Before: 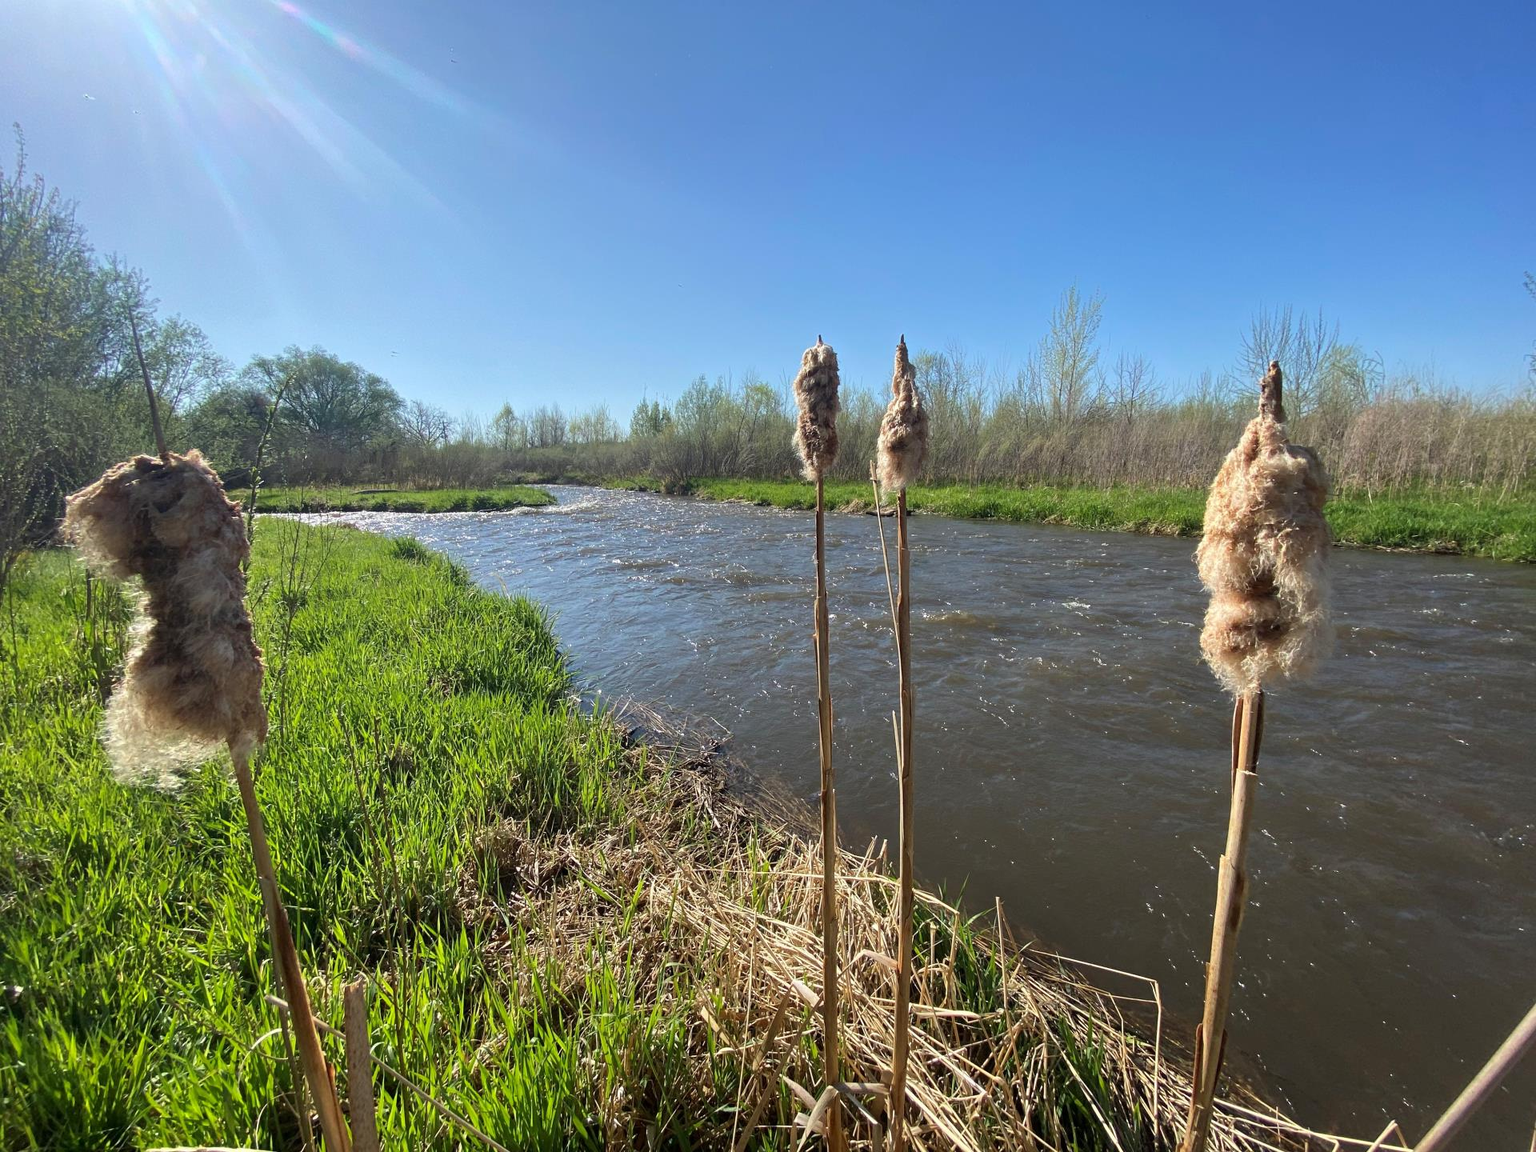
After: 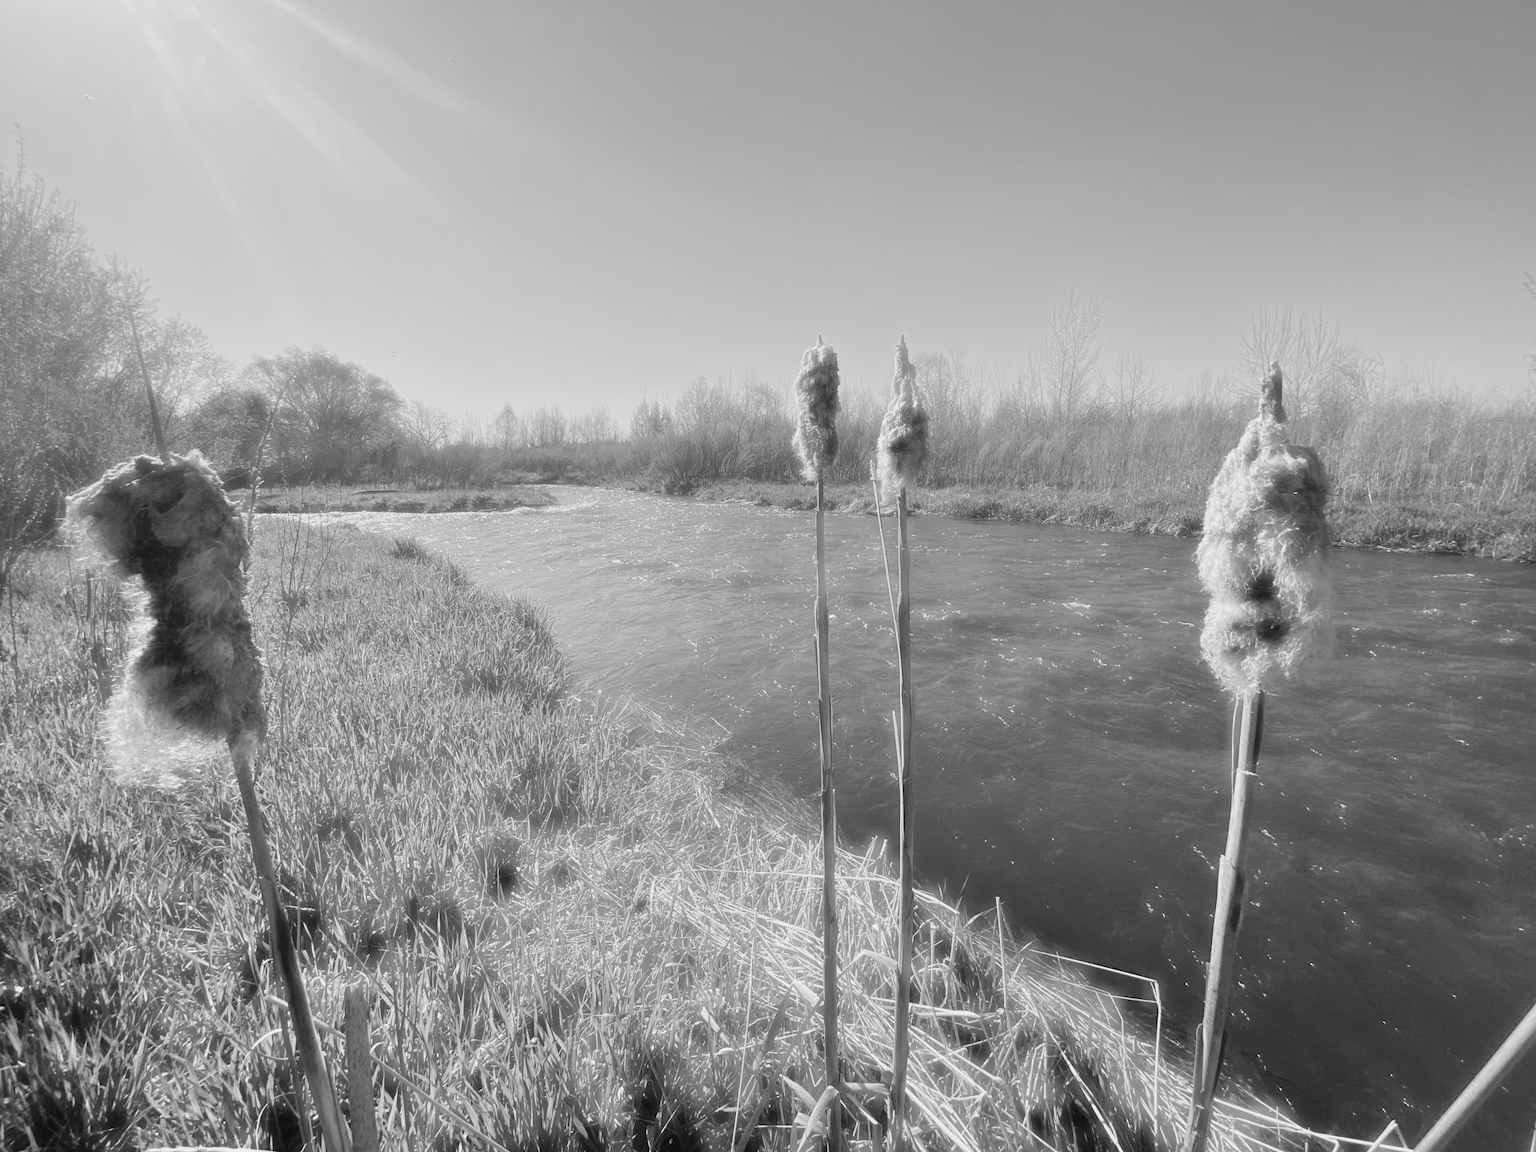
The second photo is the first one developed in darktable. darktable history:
monochrome: on, module defaults
haze removal: strength -0.9, distance 0.225, compatibility mode true, adaptive false
tone curve: curves: ch0 [(0, 0) (0.003, 0.048) (0.011, 0.048) (0.025, 0.048) (0.044, 0.049) (0.069, 0.048) (0.1, 0.052) (0.136, 0.071) (0.177, 0.109) (0.224, 0.157) (0.277, 0.233) (0.335, 0.32) (0.399, 0.404) (0.468, 0.496) (0.543, 0.582) (0.623, 0.653) (0.709, 0.738) (0.801, 0.811) (0.898, 0.895) (1, 1)], preserve colors none
